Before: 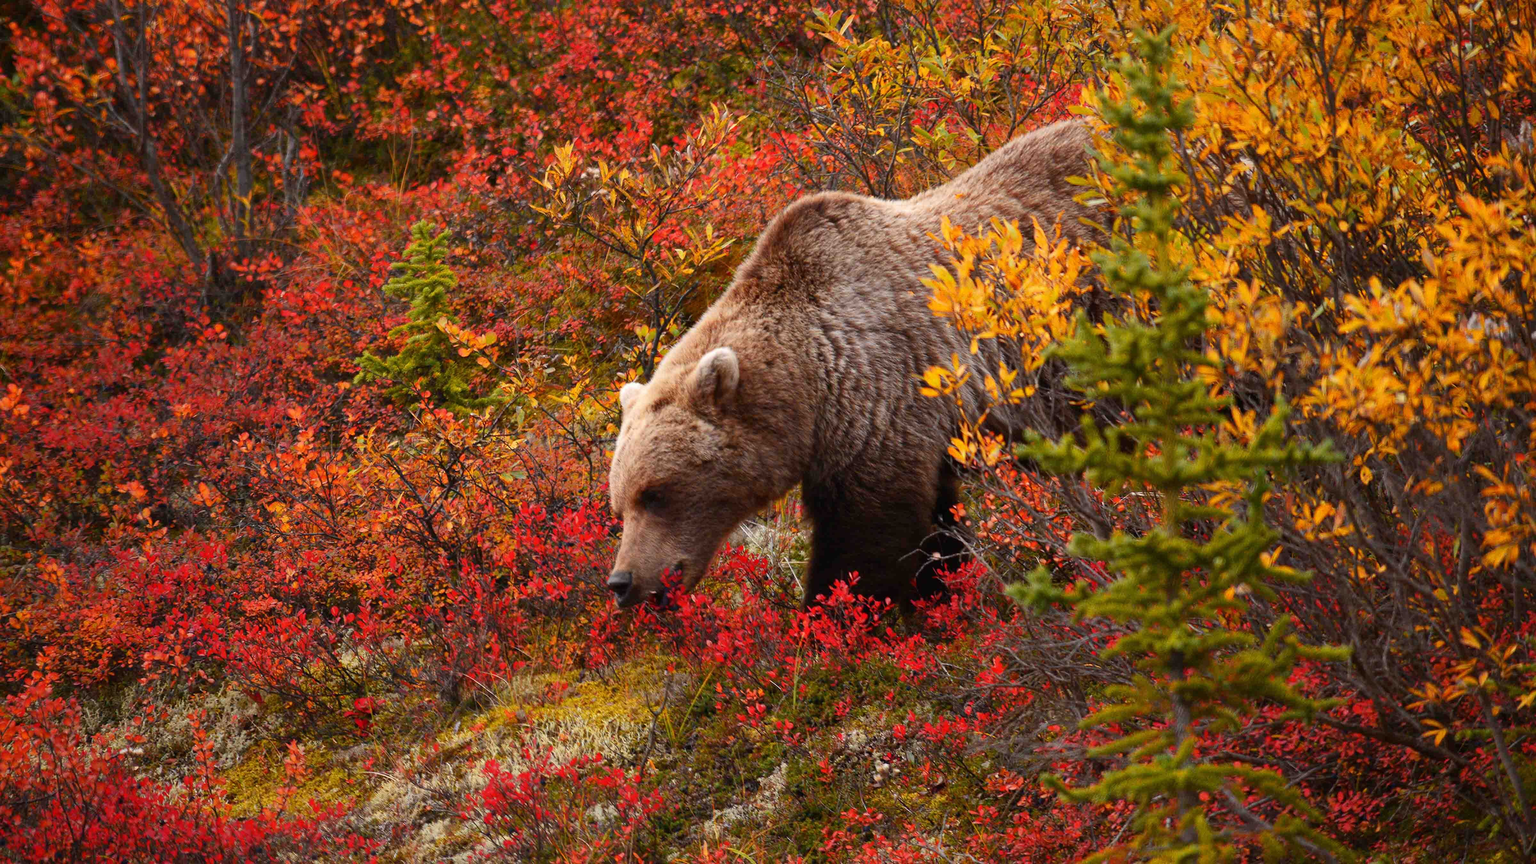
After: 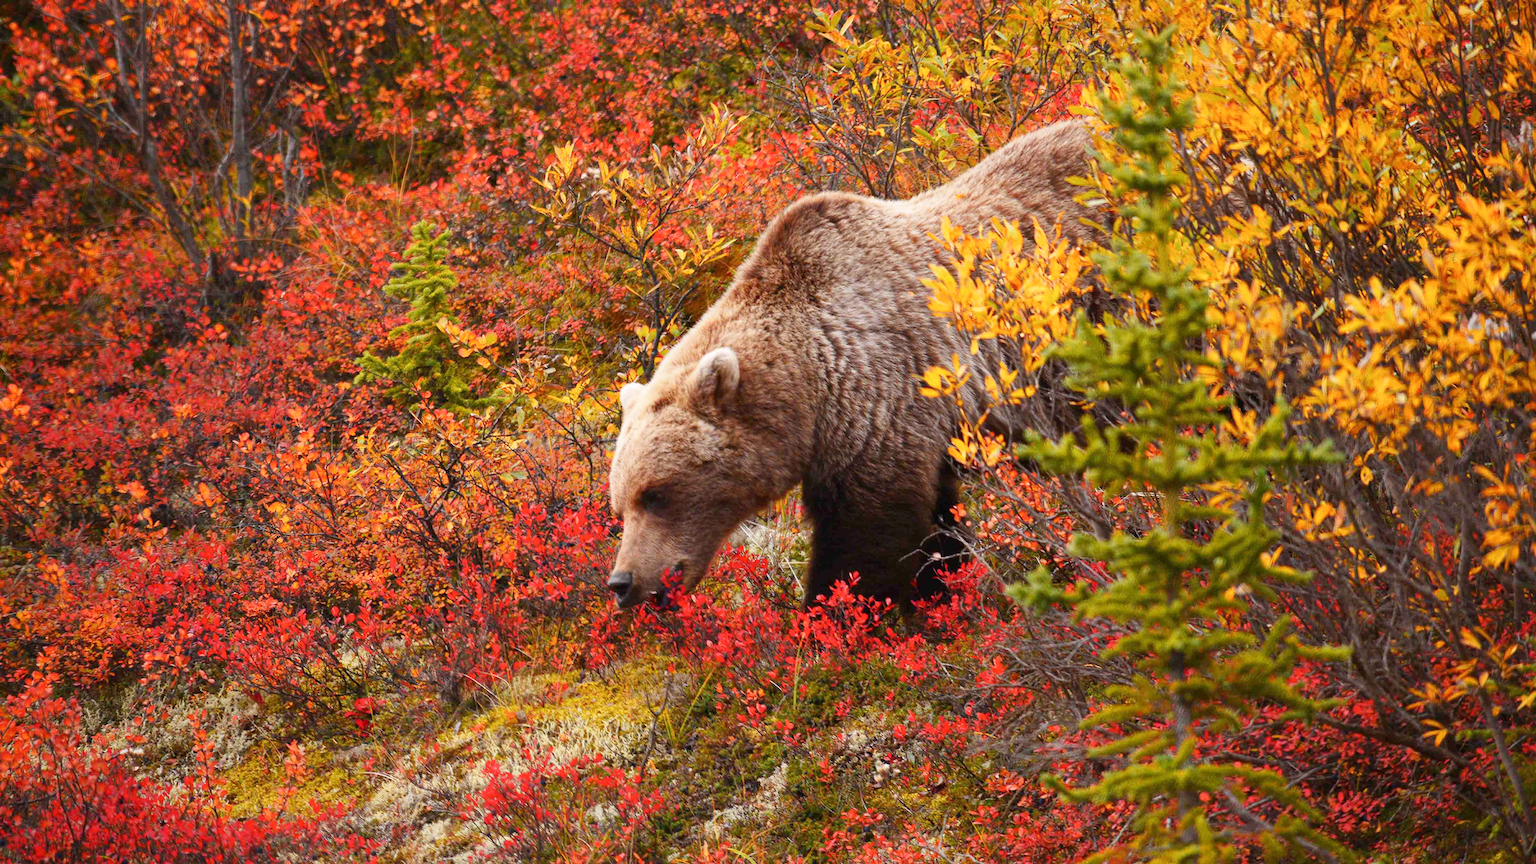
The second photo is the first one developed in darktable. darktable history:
base curve: curves: ch0 [(0, 0) (0.204, 0.334) (0.55, 0.733) (1, 1)], preserve colors none
